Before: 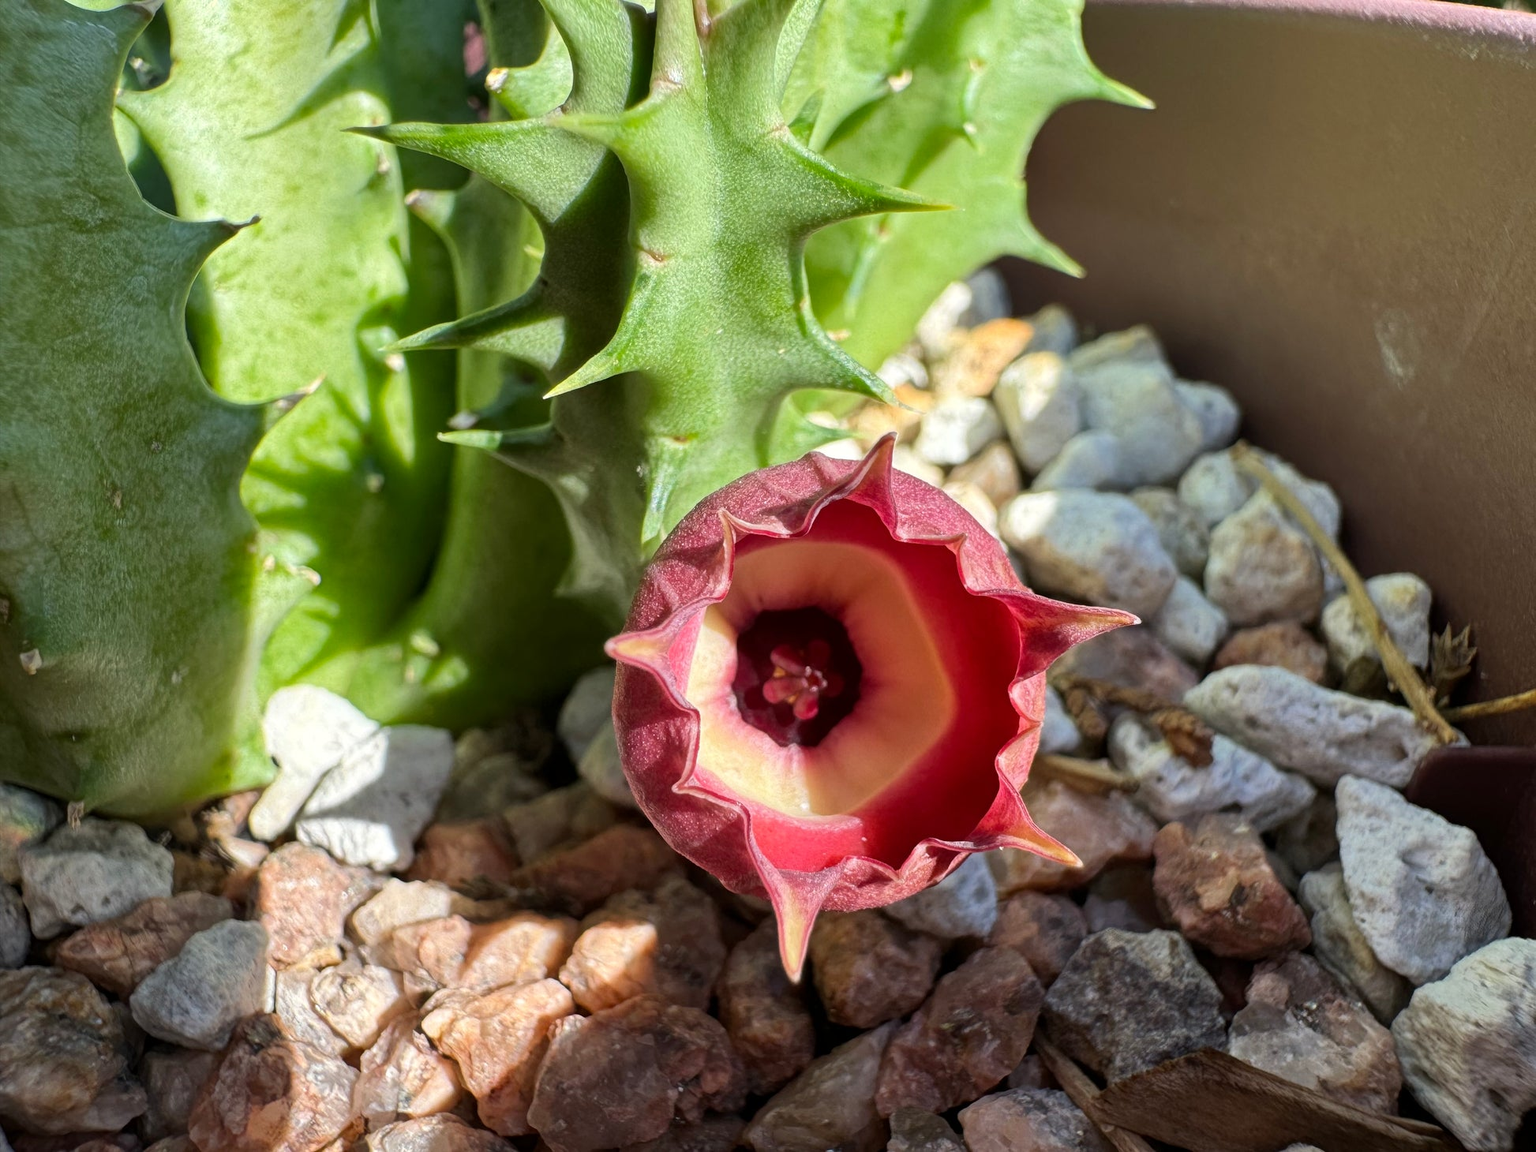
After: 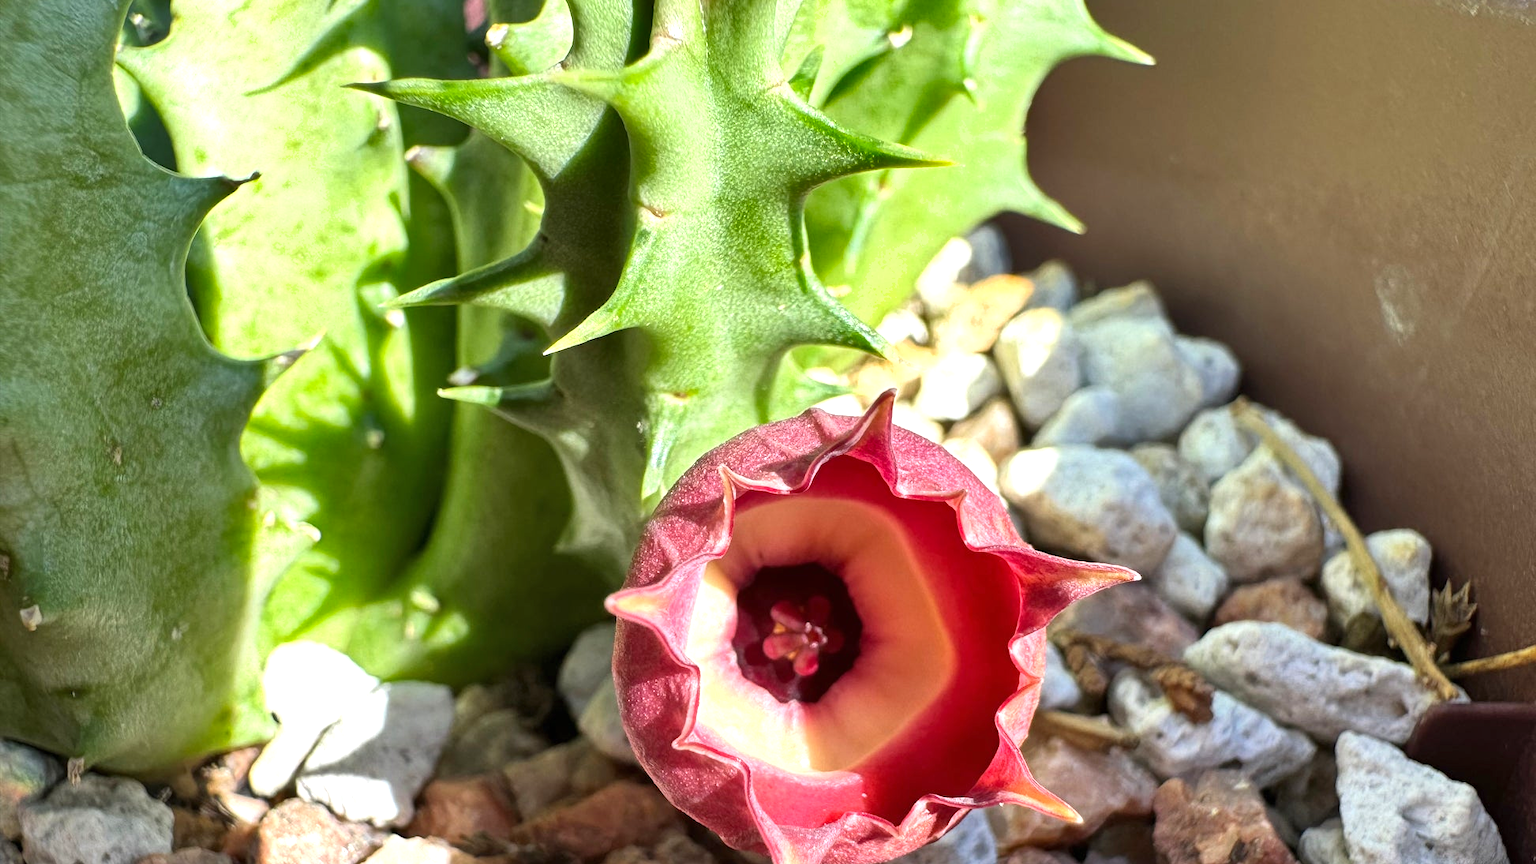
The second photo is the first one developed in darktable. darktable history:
shadows and highlights: shadows 49, highlights -41, soften with gaussian
crop: top 3.857%, bottom 21.132%
exposure: black level correction 0, exposure 0.7 EV, compensate exposure bias true, compensate highlight preservation false
